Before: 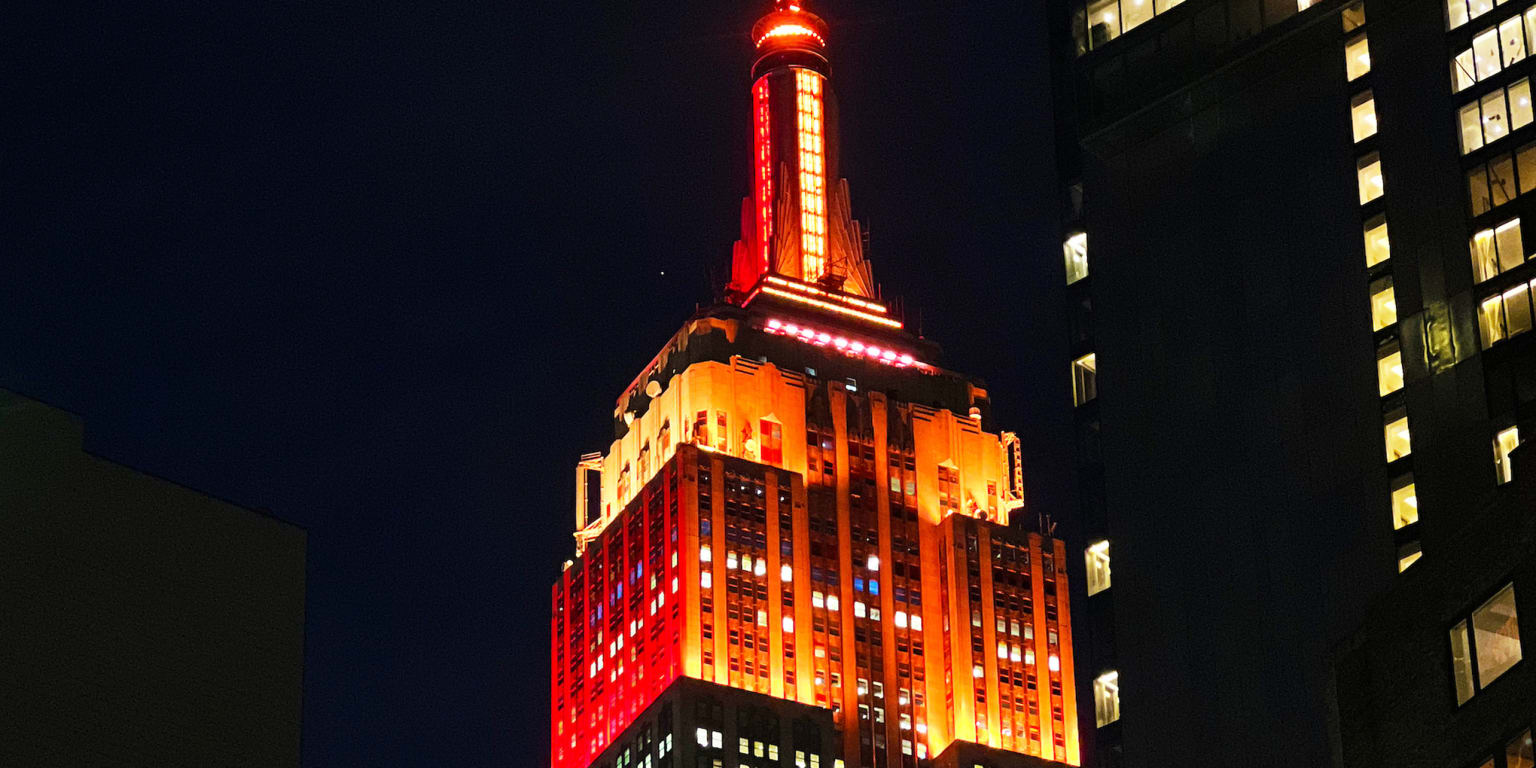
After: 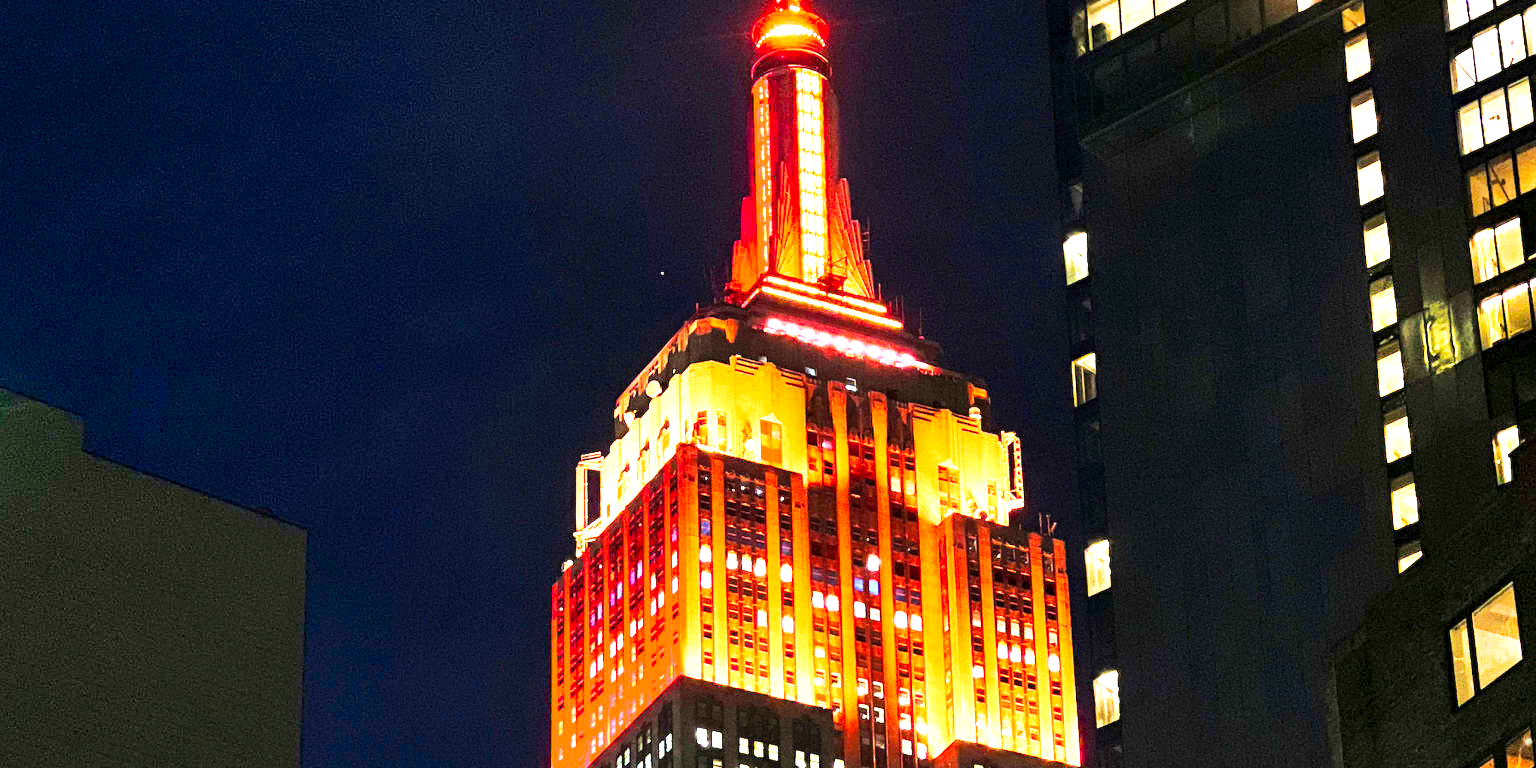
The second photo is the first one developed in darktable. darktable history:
tone curve: curves: ch0 [(0, 0) (0.003, 0.017) (0.011, 0.018) (0.025, 0.03) (0.044, 0.051) (0.069, 0.075) (0.1, 0.104) (0.136, 0.138) (0.177, 0.183) (0.224, 0.237) (0.277, 0.294) (0.335, 0.361) (0.399, 0.446) (0.468, 0.552) (0.543, 0.66) (0.623, 0.753) (0.709, 0.843) (0.801, 0.912) (0.898, 0.962) (1, 1)], preserve colors none
exposure: black level correction 0.001, exposure 1.316 EV, compensate highlight preservation false
shadows and highlights: radius 265.55, soften with gaussian
tone equalizer: mask exposure compensation -0.49 EV
